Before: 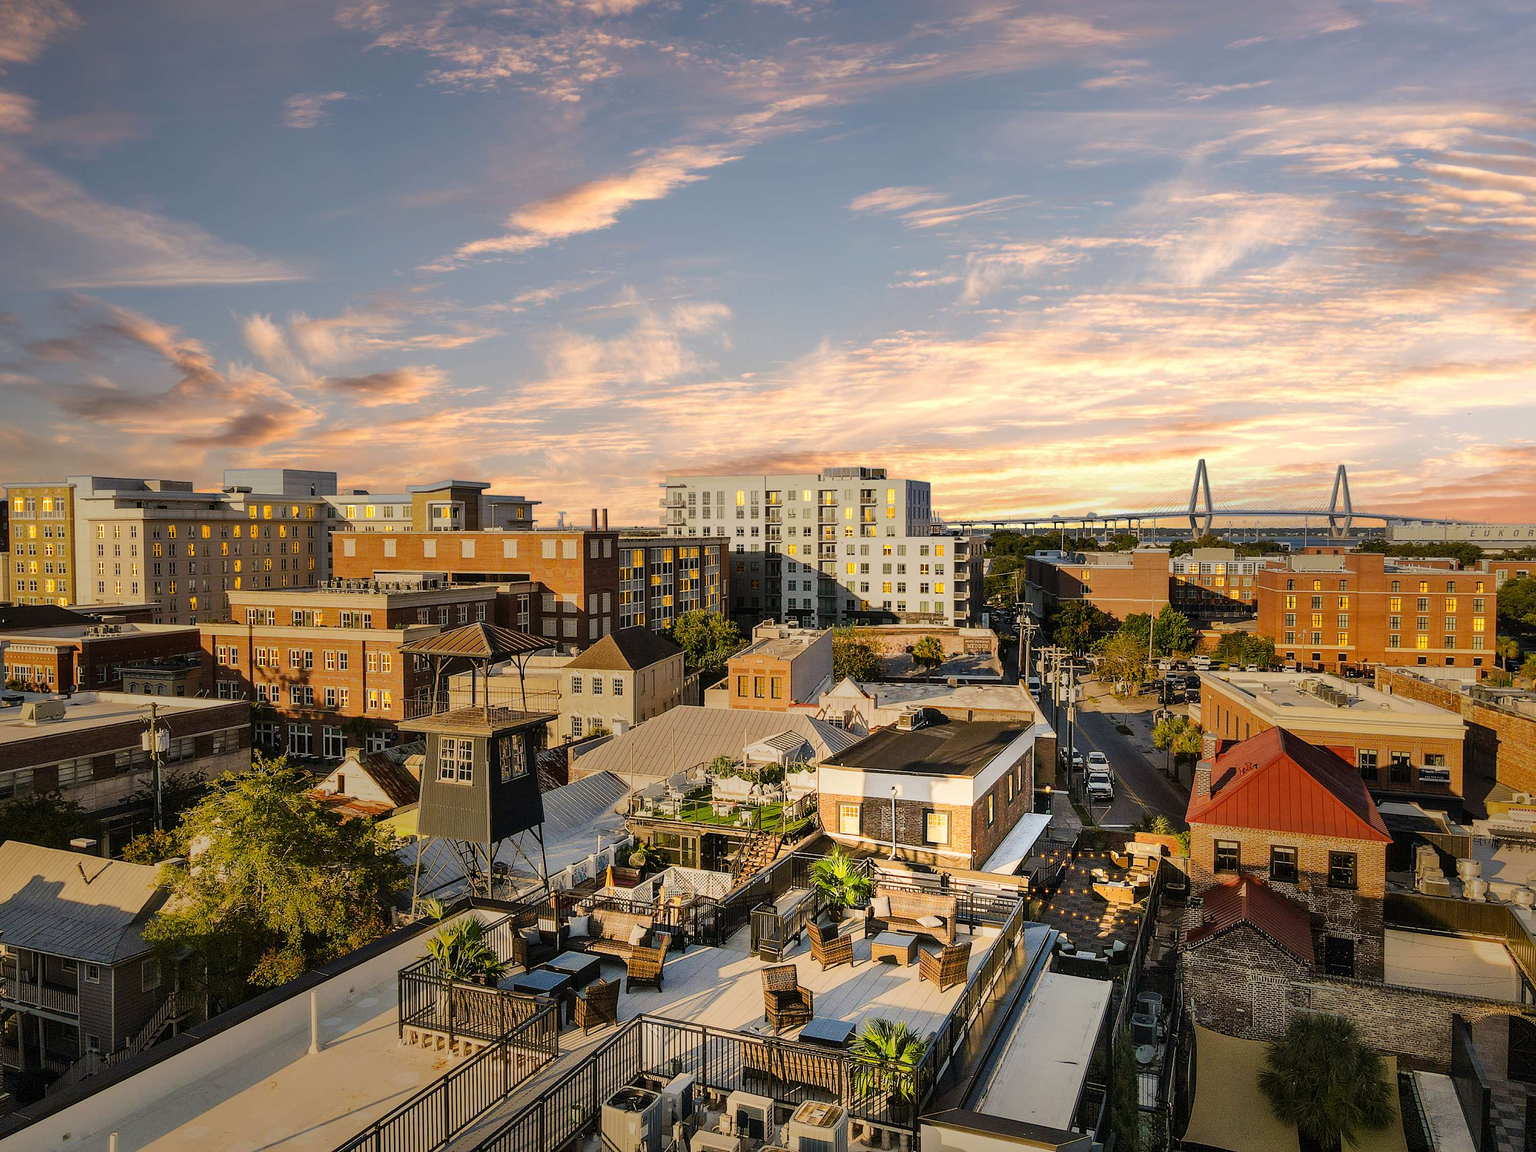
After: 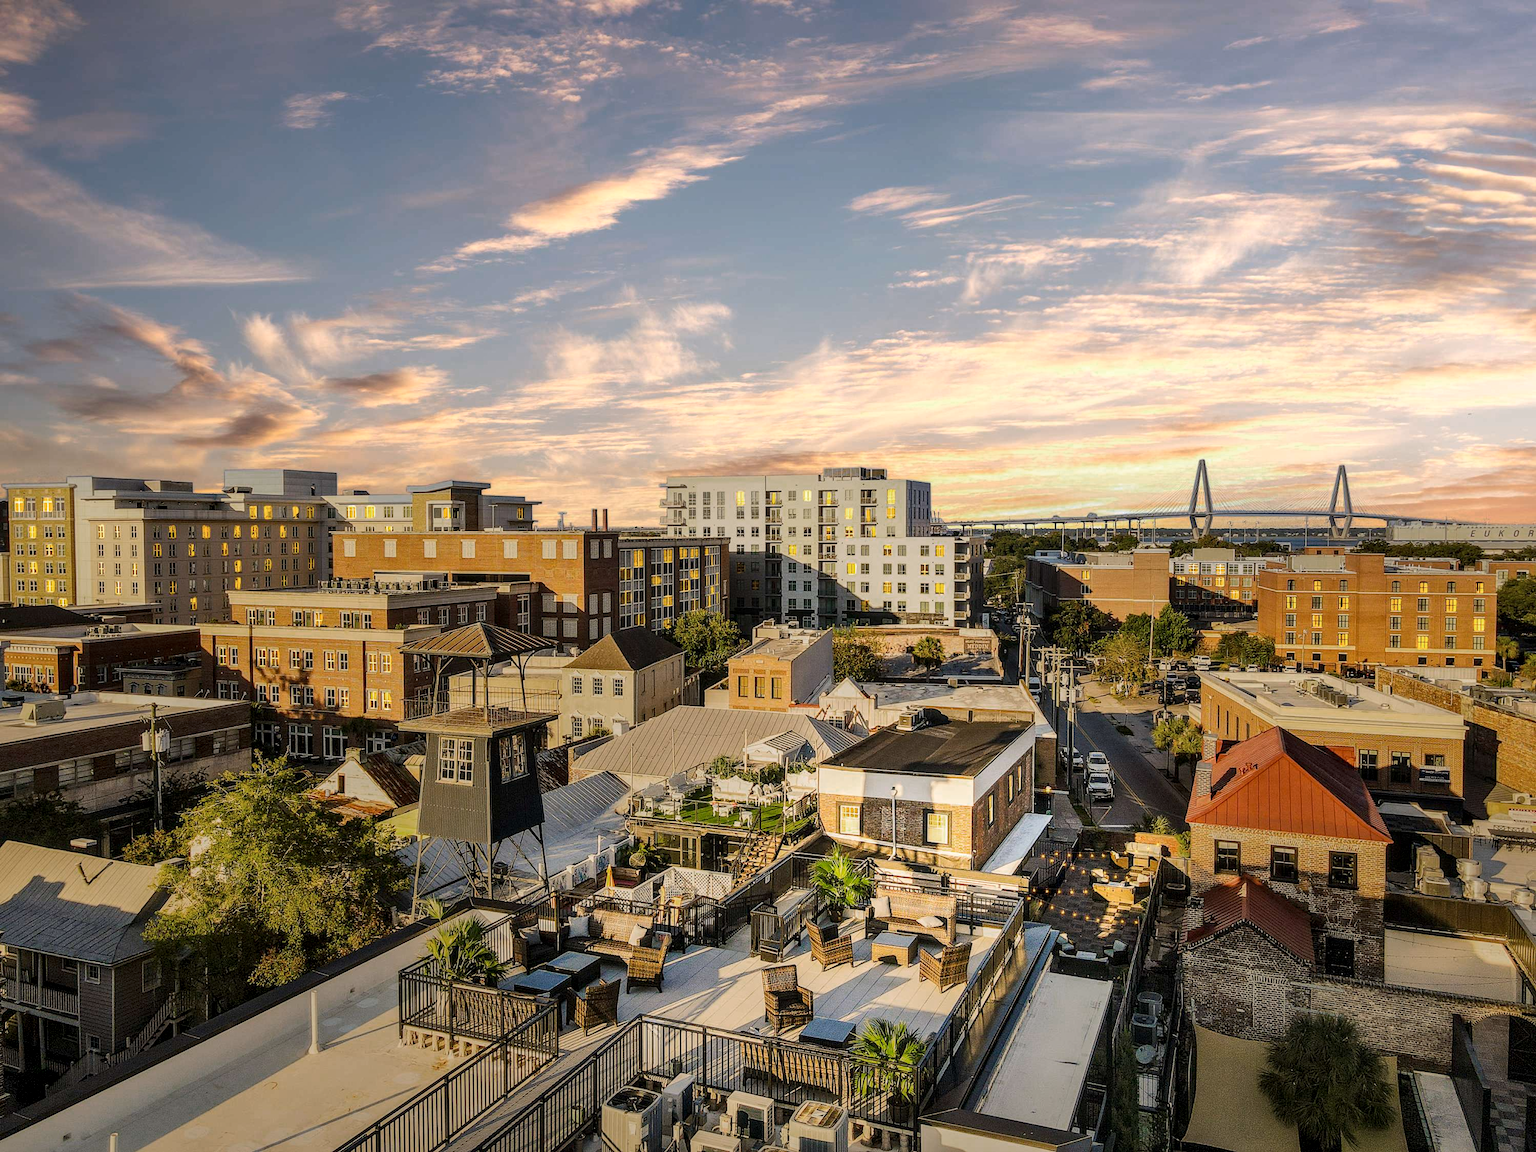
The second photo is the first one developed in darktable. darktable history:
local contrast: on, module defaults
color zones: curves: ch0 [(0, 0.558) (0.143, 0.548) (0.286, 0.447) (0.429, 0.259) (0.571, 0.5) (0.714, 0.5) (0.857, 0.593) (1, 0.558)]; ch1 [(0, 0.543) (0.01, 0.544) (0.12, 0.492) (0.248, 0.458) (0.5, 0.534) (0.748, 0.5) (0.99, 0.469) (1, 0.543)]; ch2 [(0, 0.507) (0.143, 0.522) (0.286, 0.505) (0.429, 0.5) (0.571, 0.5) (0.714, 0.5) (0.857, 0.5) (1, 0.507)]
